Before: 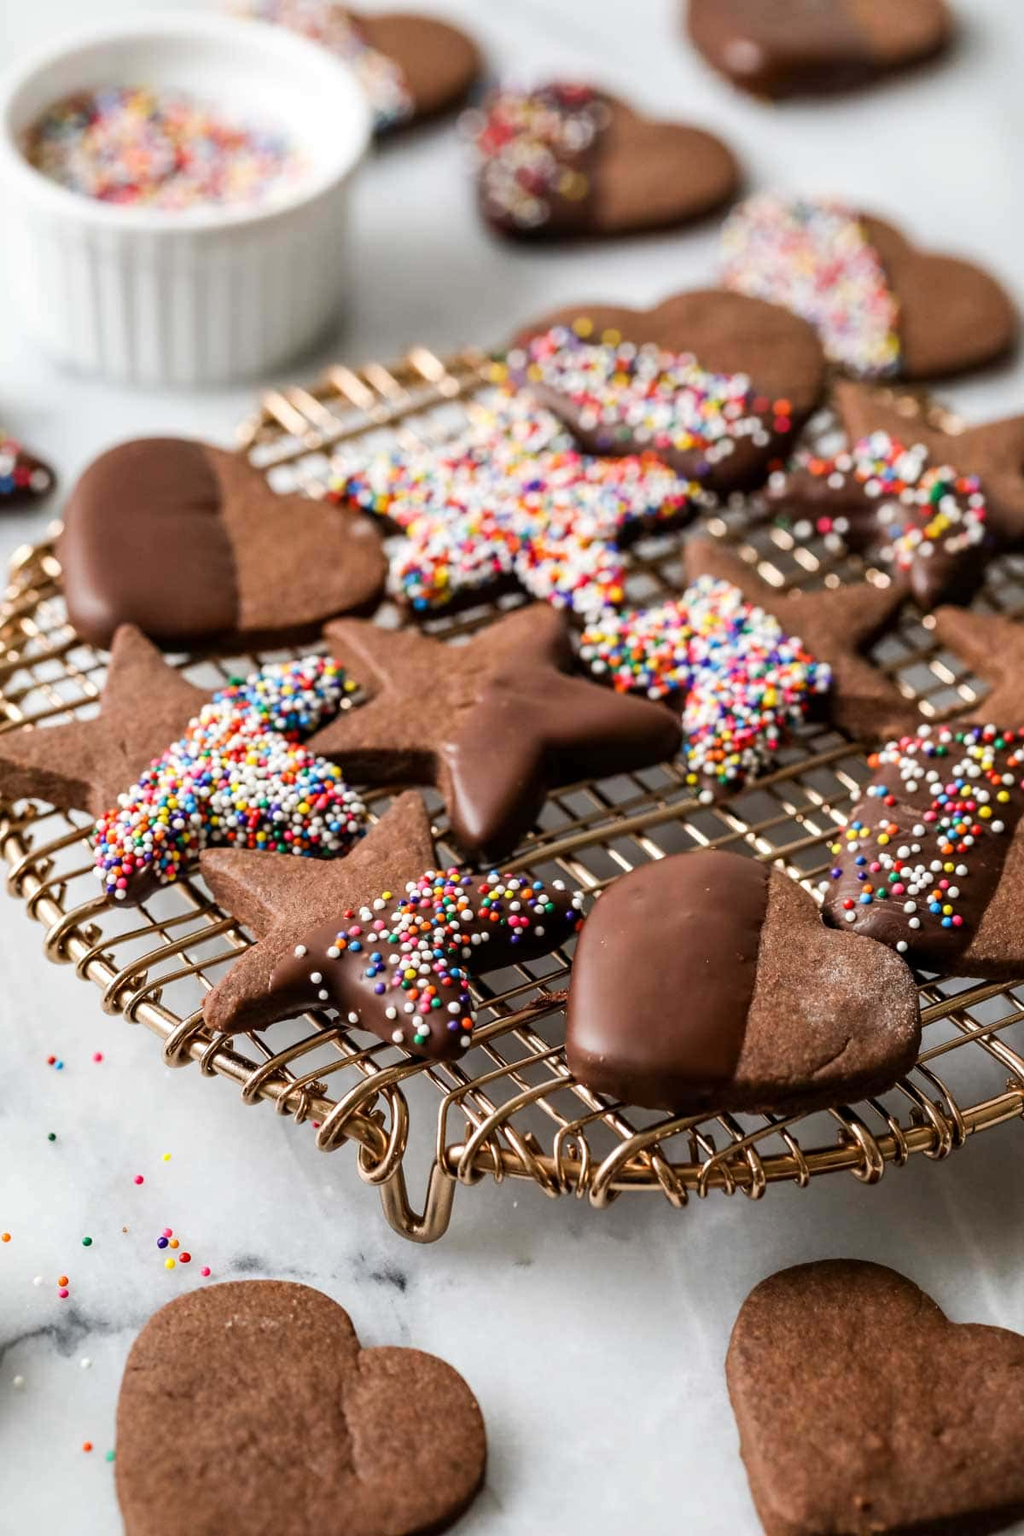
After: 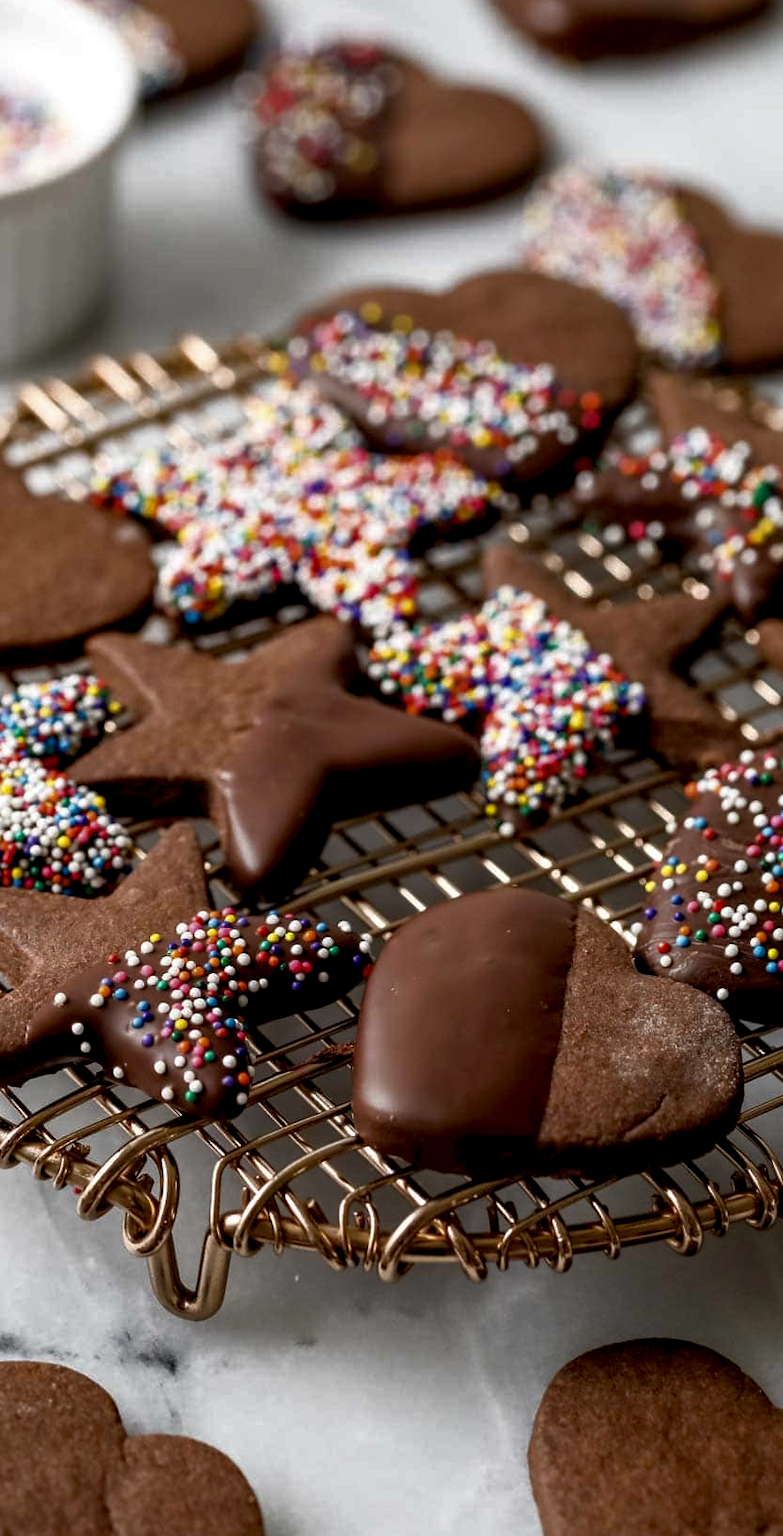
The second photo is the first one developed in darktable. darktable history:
exposure: black level correction 0.01, exposure 0.014 EV, compensate highlight preservation false
rgb curve: curves: ch0 [(0, 0) (0.415, 0.237) (1, 1)]
crop and rotate: left 24.034%, top 2.838%, right 6.406%, bottom 6.299%
